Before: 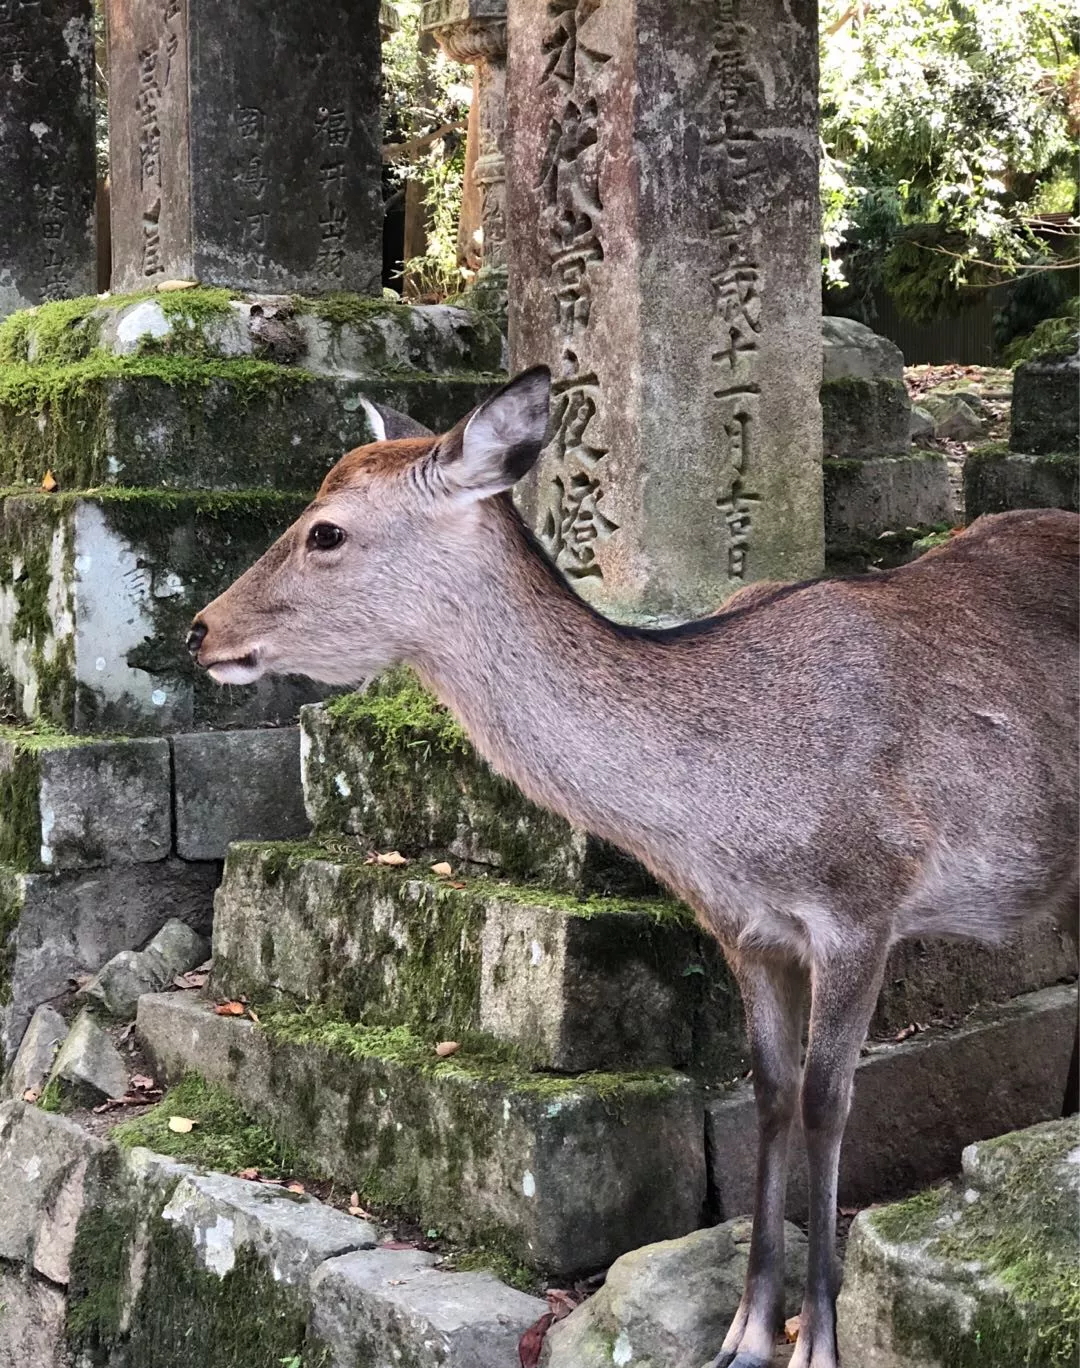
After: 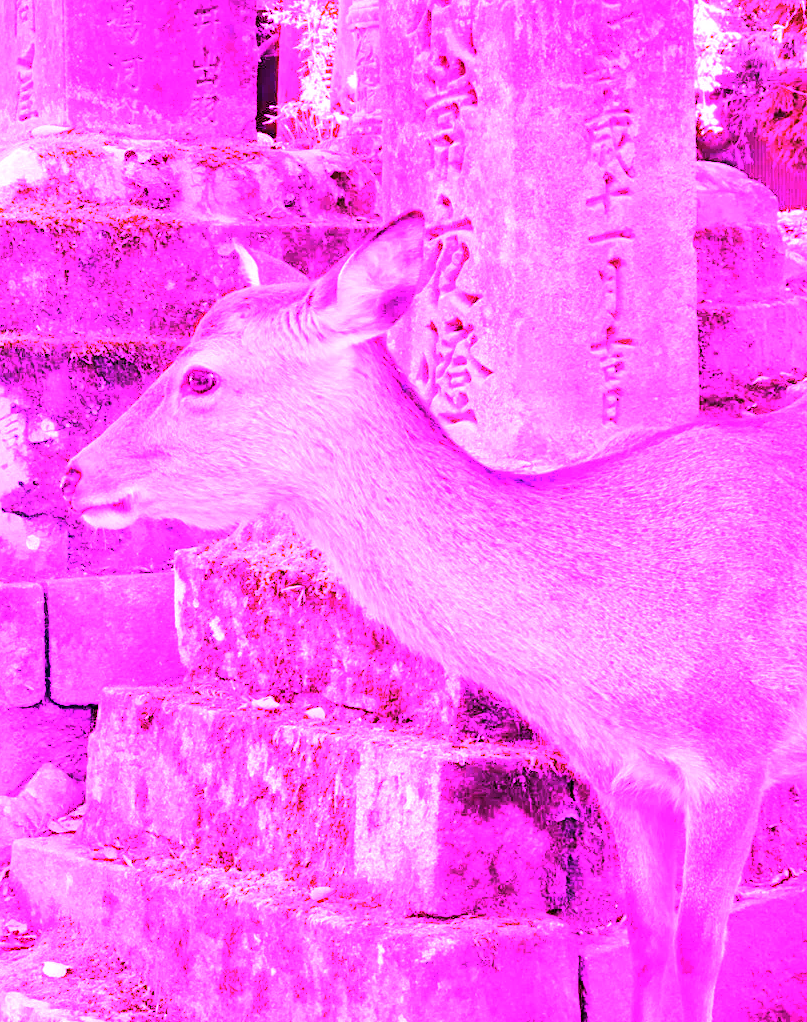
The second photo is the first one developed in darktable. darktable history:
white balance: red 8, blue 8
crop and rotate: left 11.831%, top 11.346%, right 13.429%, bottom 13.899%
